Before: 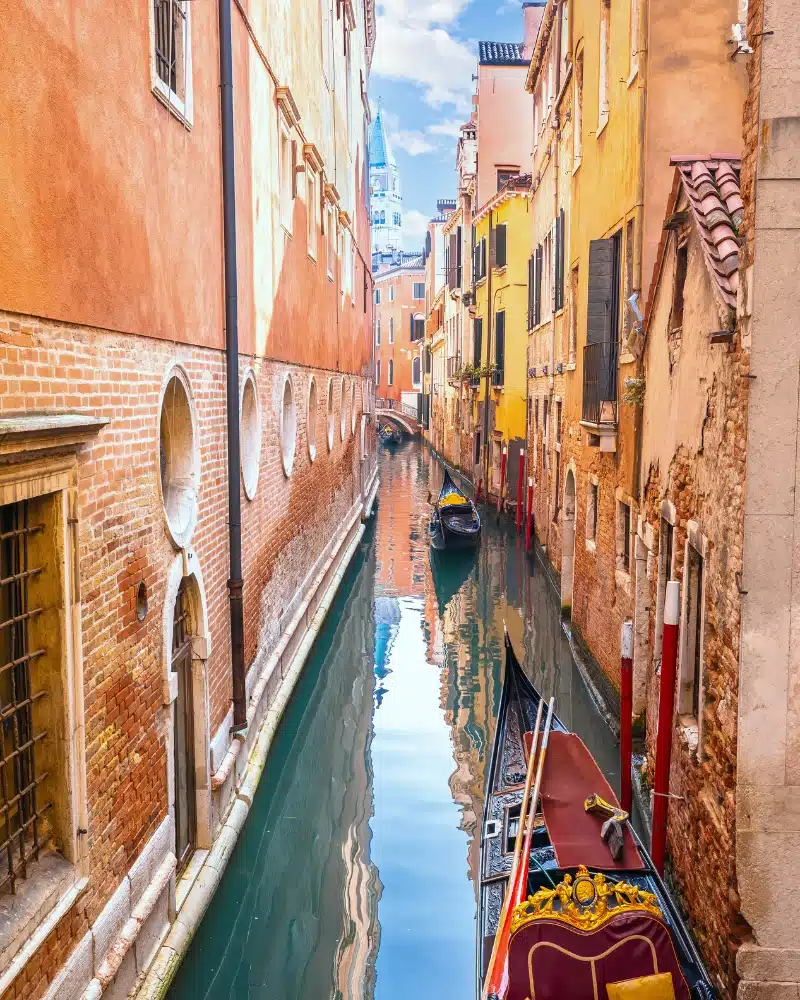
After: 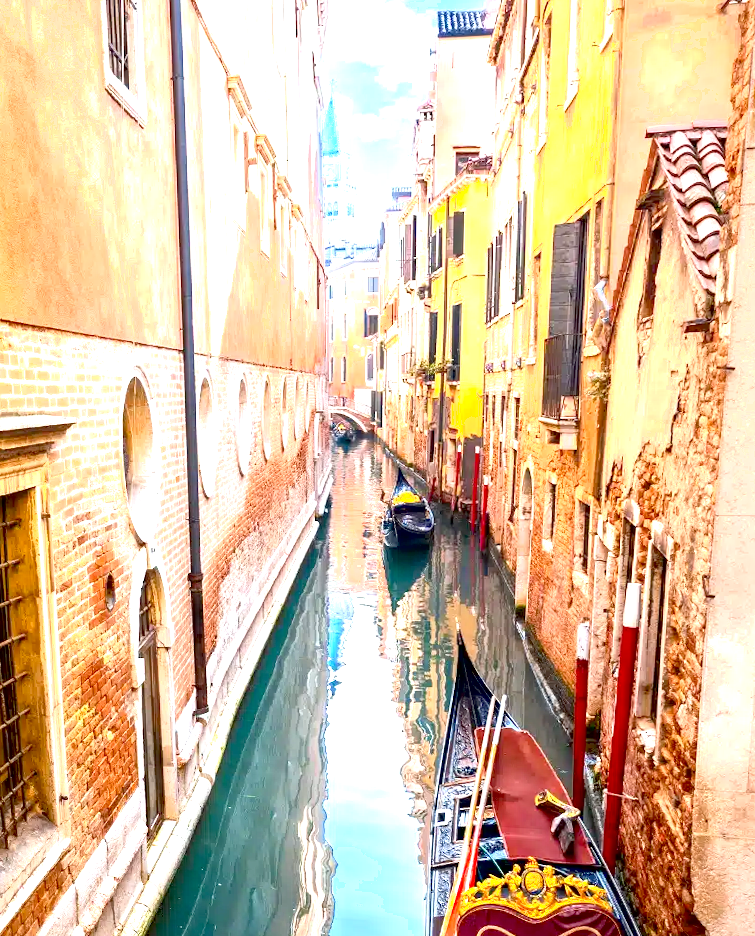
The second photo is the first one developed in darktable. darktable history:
rotate and perspective: rotation 0.062°, lens shift (vertical) 0.115, lens shift (horizontal) -0.133, crop left 0.047, crop right 0.94, crop top 0.061, crop bottom 0.94
local contrast: mode bilateral grid, contrast 20, coarseness 50, detail 120%, midtone range 0.2
exposure: black level correction 0.011, exposure 1.088 EV, compensate exposure bias true, compensate highlight preservation false
shadows and highlights: shadows 0, highlights 40
